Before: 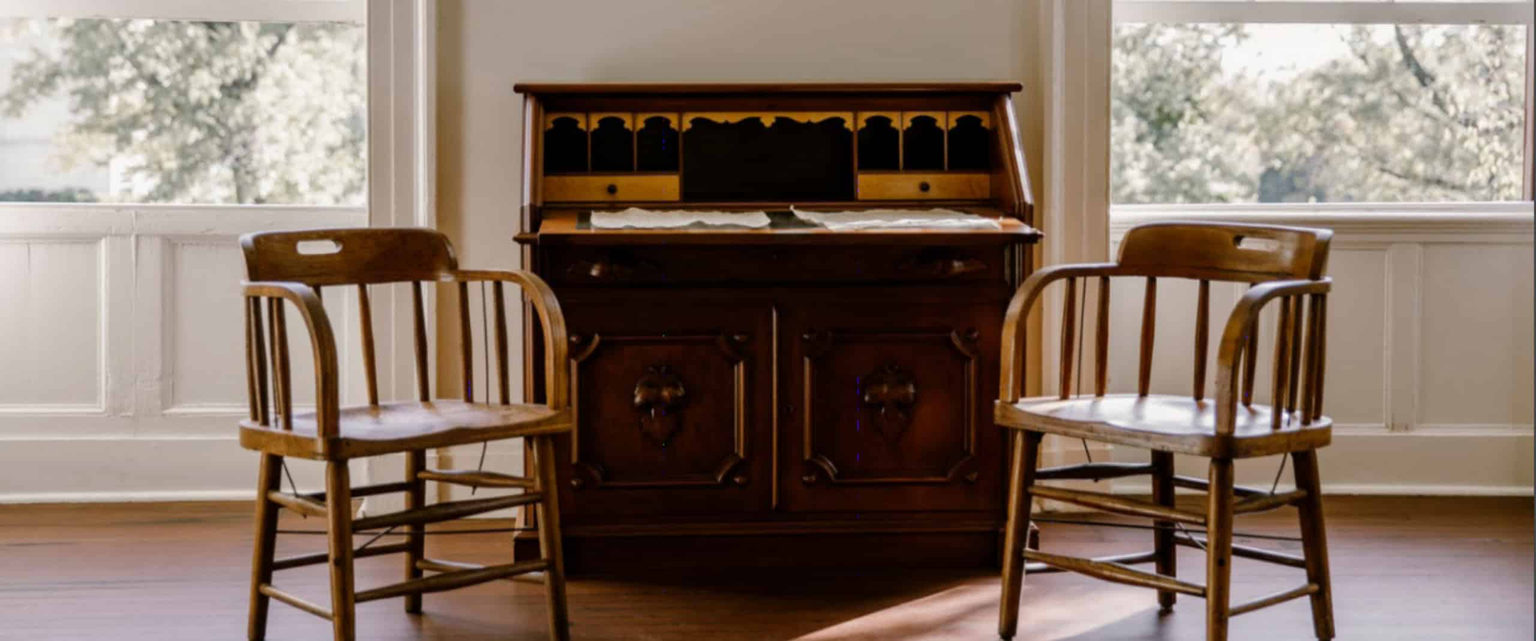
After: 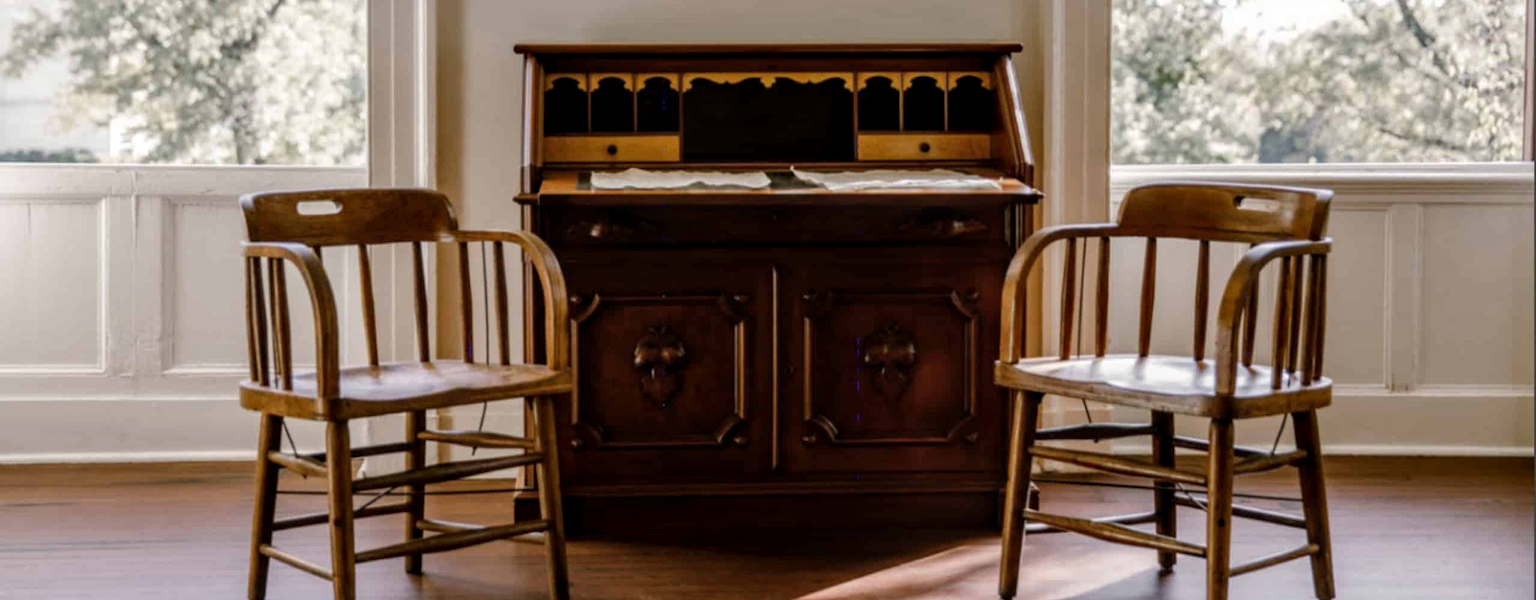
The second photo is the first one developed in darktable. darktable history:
local contrast: on, module defaults
crop and rotate: top 6.25%
